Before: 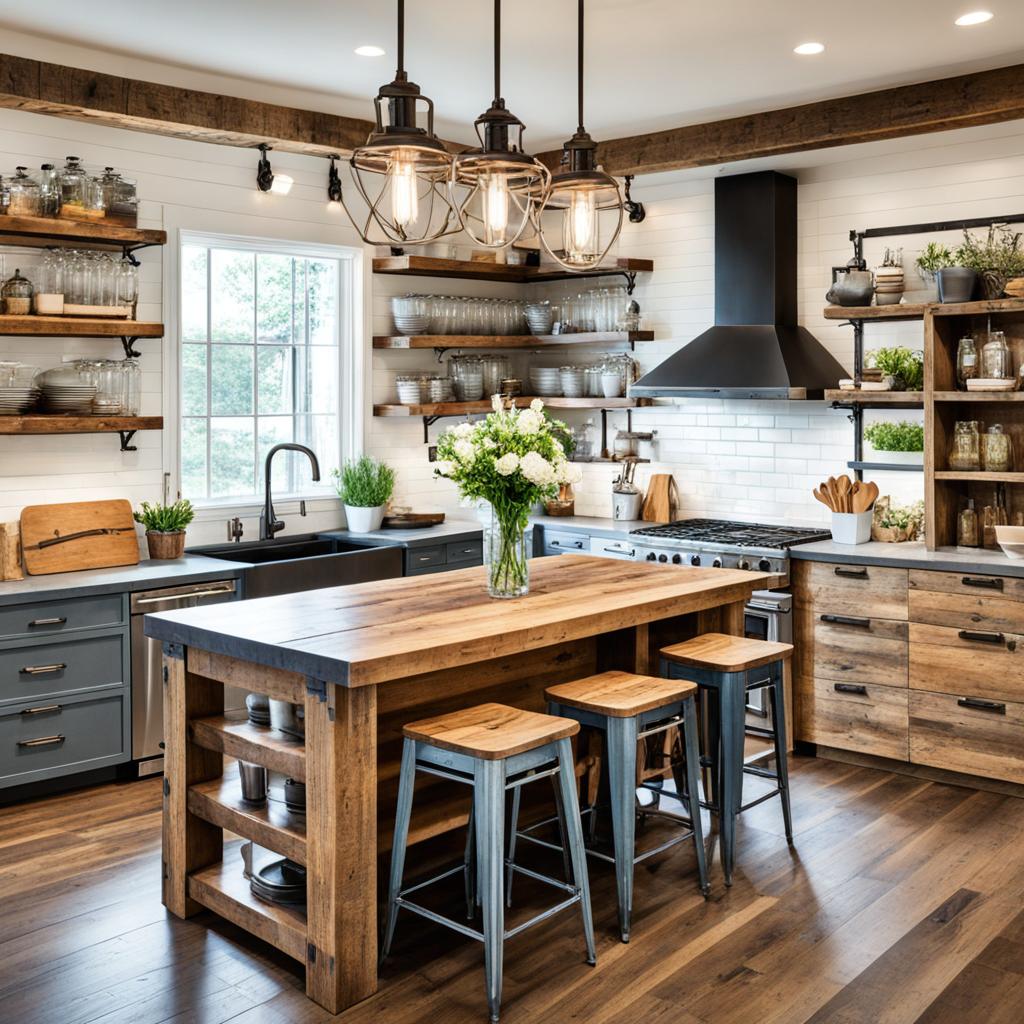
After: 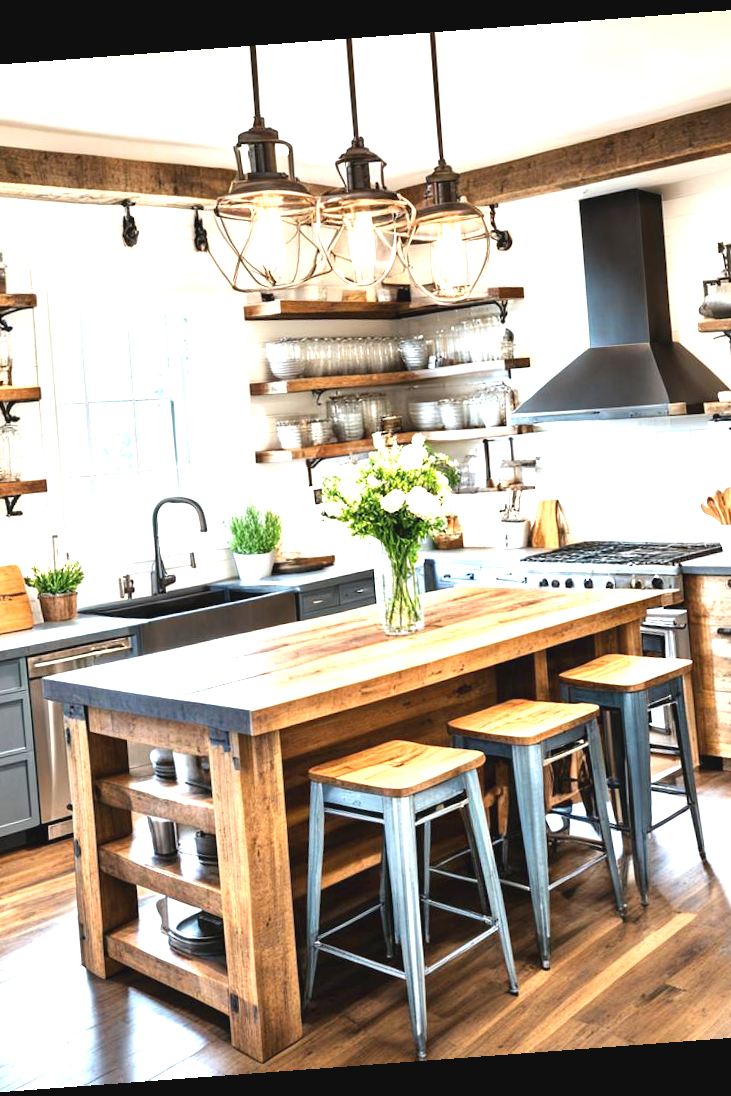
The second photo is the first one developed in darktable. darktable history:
exposure: black level correction -0.002, exposure 1.35 EV, compensate highlight preservation false
crop and rotate: left 13.409%, right 19.924%
rotate and perspective: rotation -4.25°, automatic cropping off
